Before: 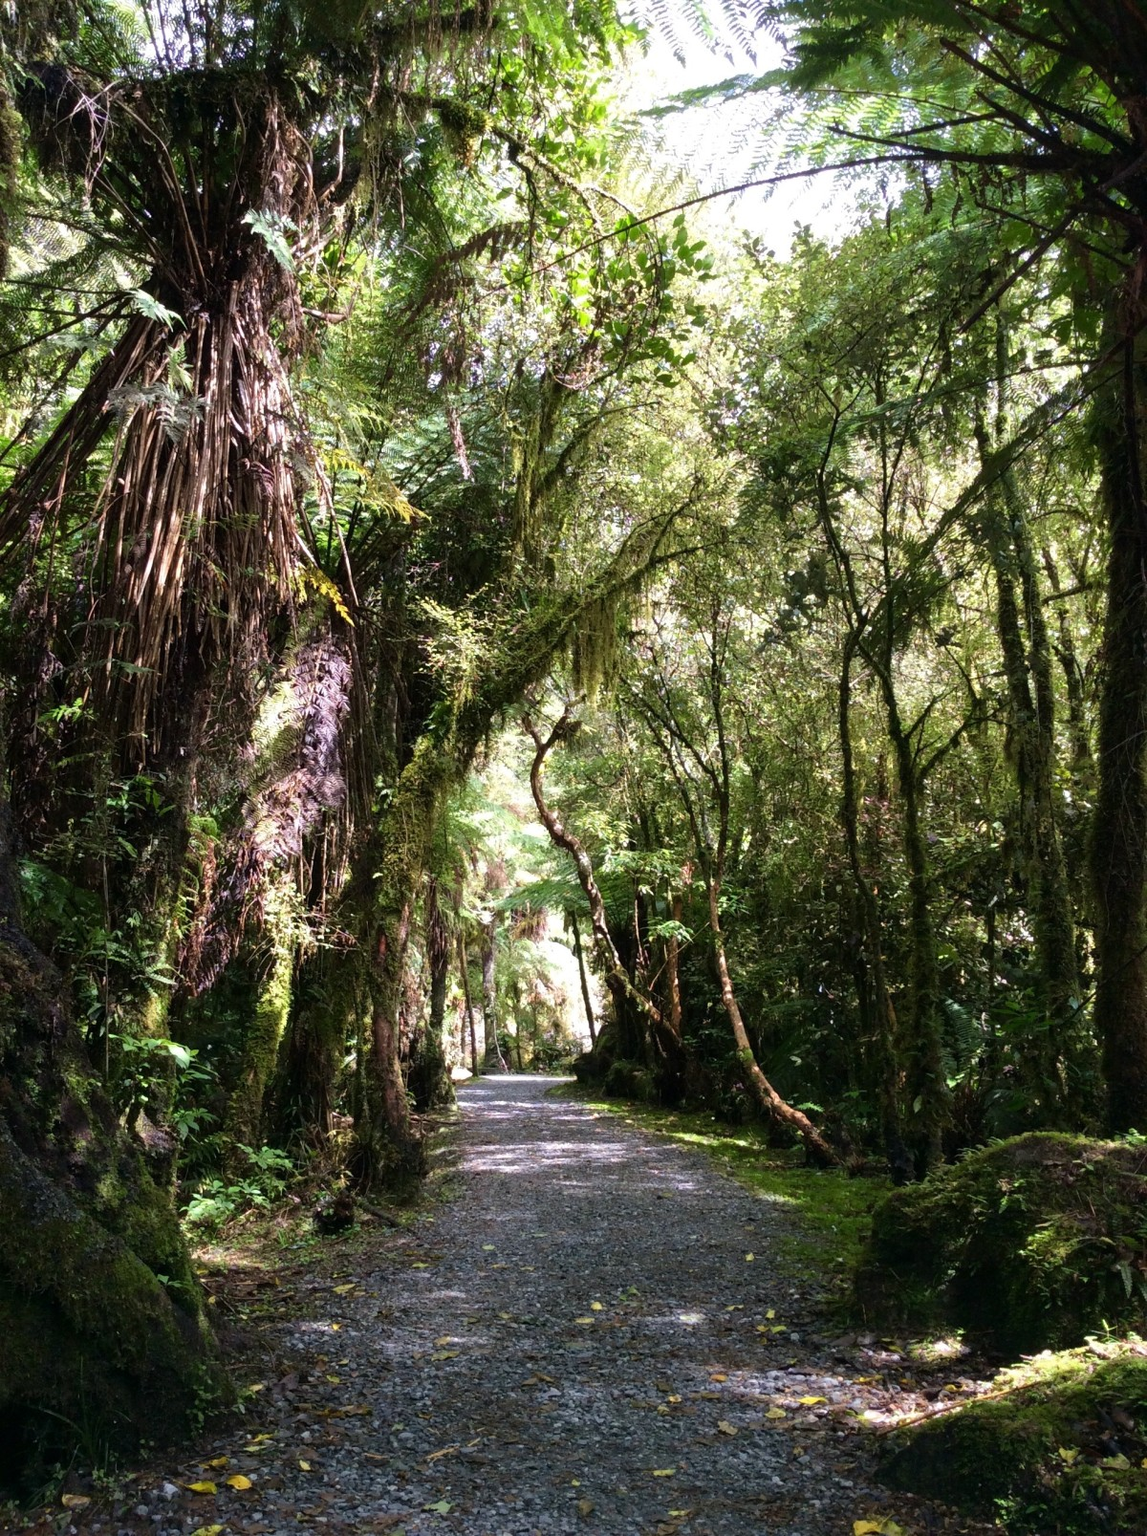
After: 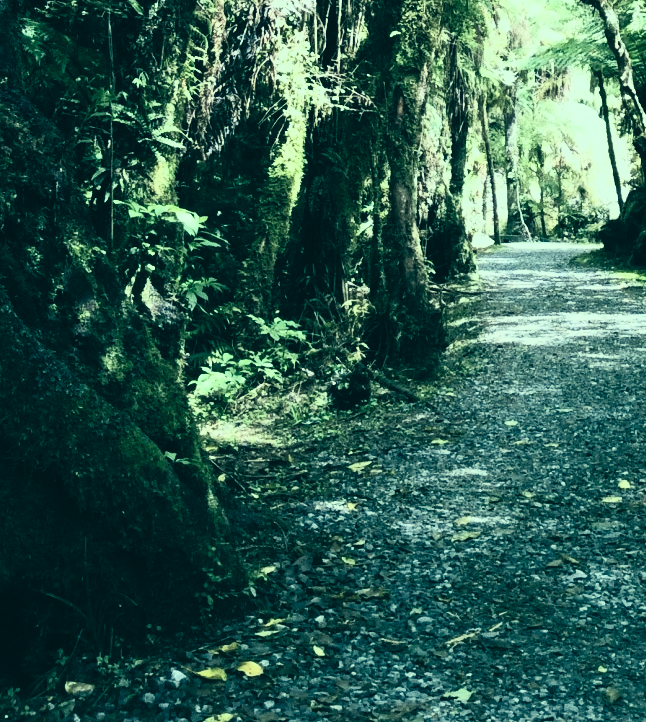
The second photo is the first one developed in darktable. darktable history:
color correction: highlights a* -19.34, highlights b* 9.8, shadows a* -21.07, shadows b* -10.66
crop and rotate: top 54.925%, right 46.112%, bottom 0.109%
contrast brightness saturation: contrast 0.572, brightness 0.57, saturation -0.349
filmic rgb: black relative exposure -7.65 EV, white relative exposure 4.56 EV, hardness 3.61
